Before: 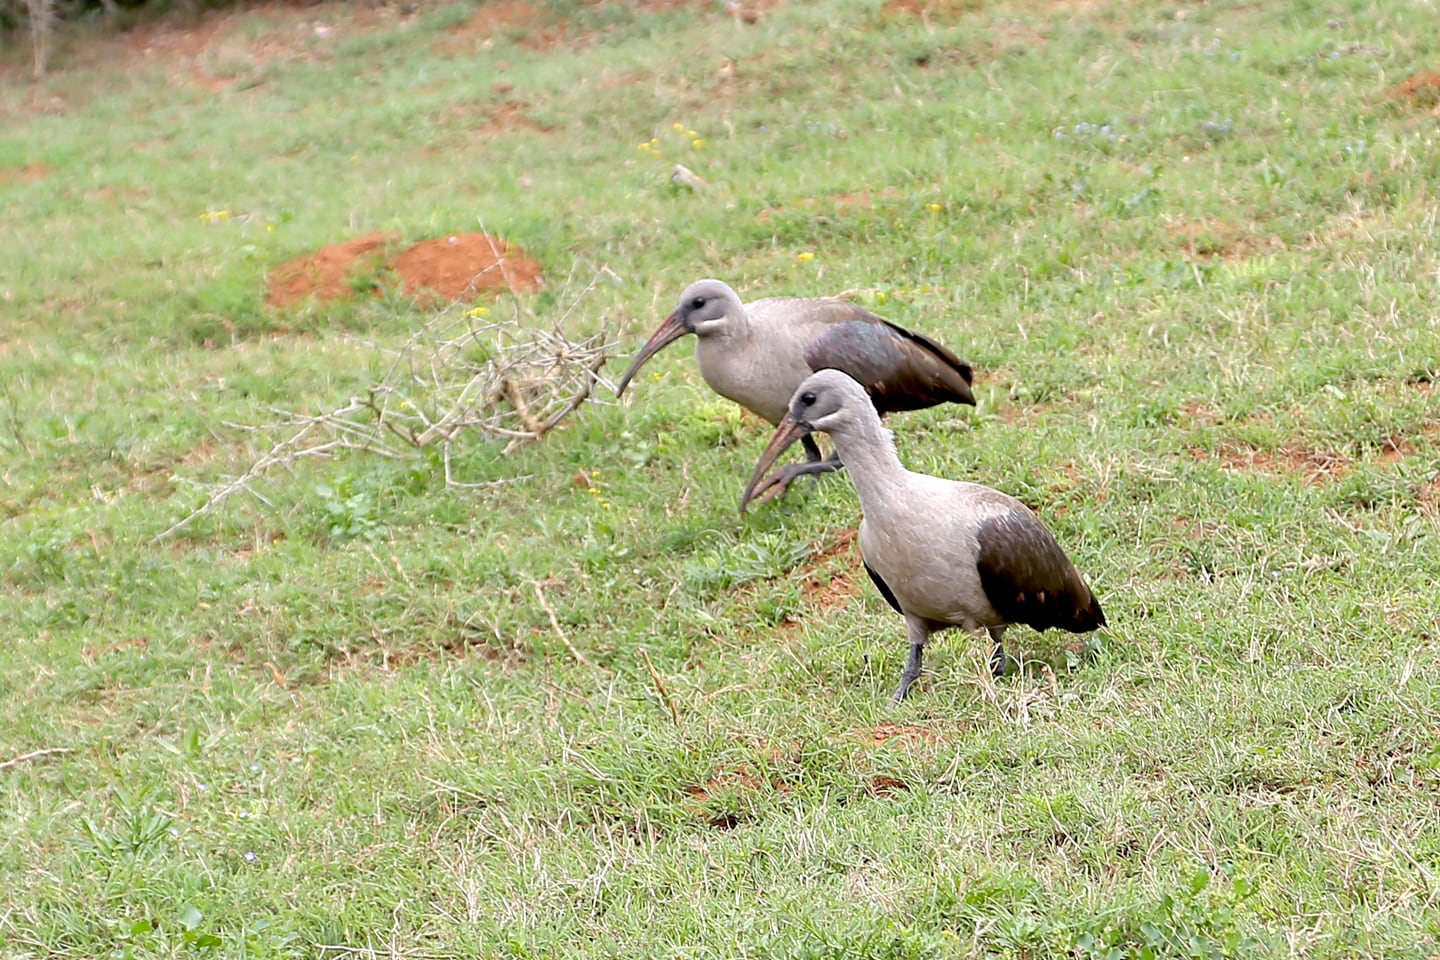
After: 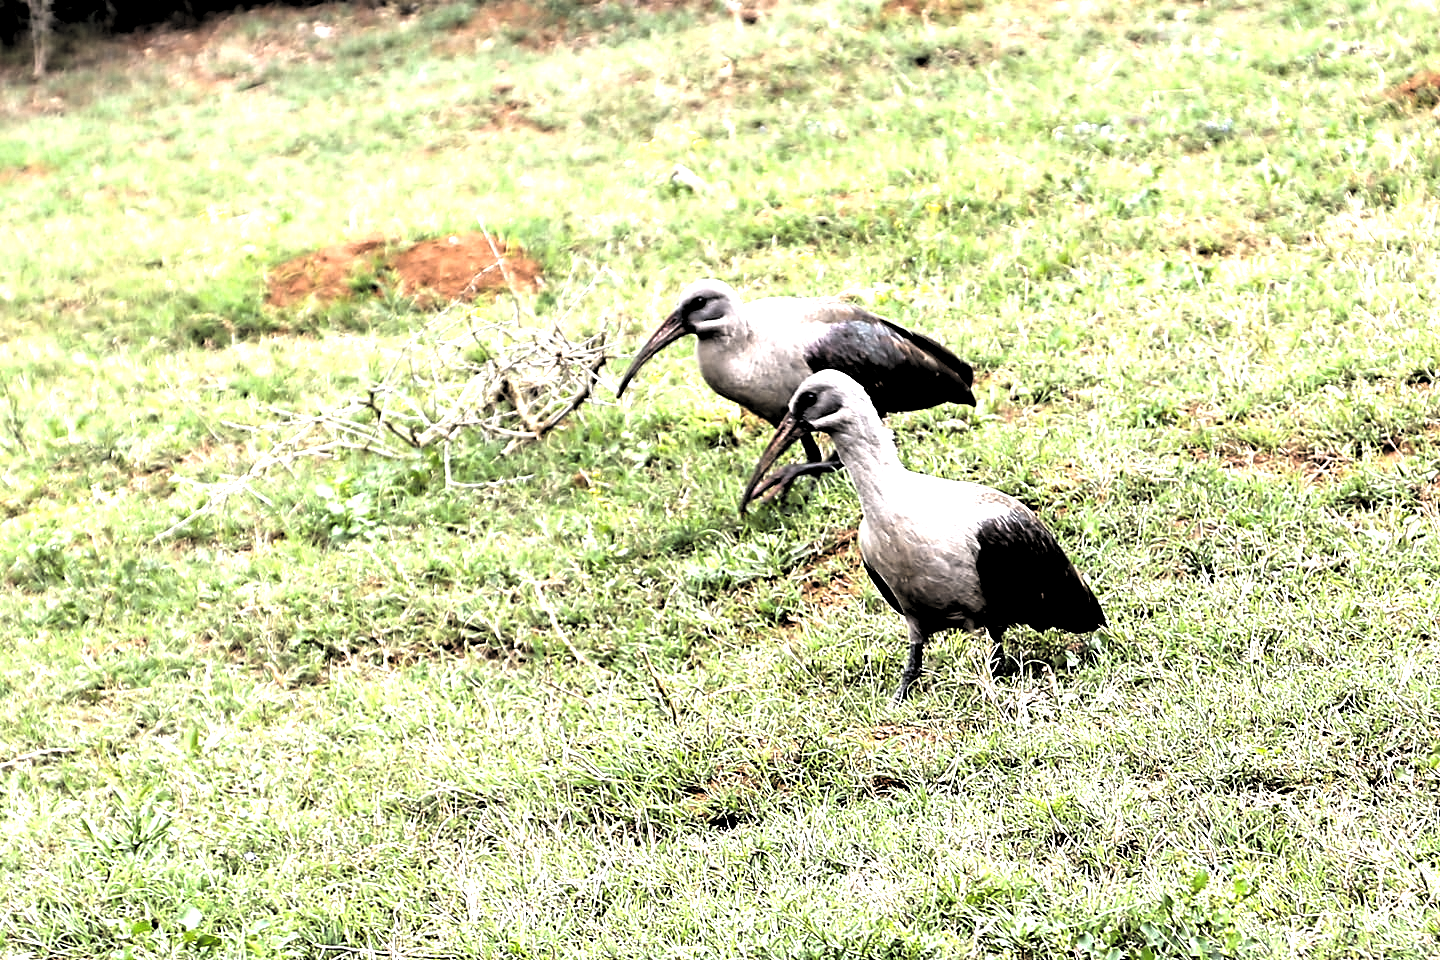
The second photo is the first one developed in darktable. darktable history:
levels: levels [0.514, 0.759, 1]
exposure: black level correction 0, exposure 1 EV, compensate exposure bias true, compensate highlight preservation false
